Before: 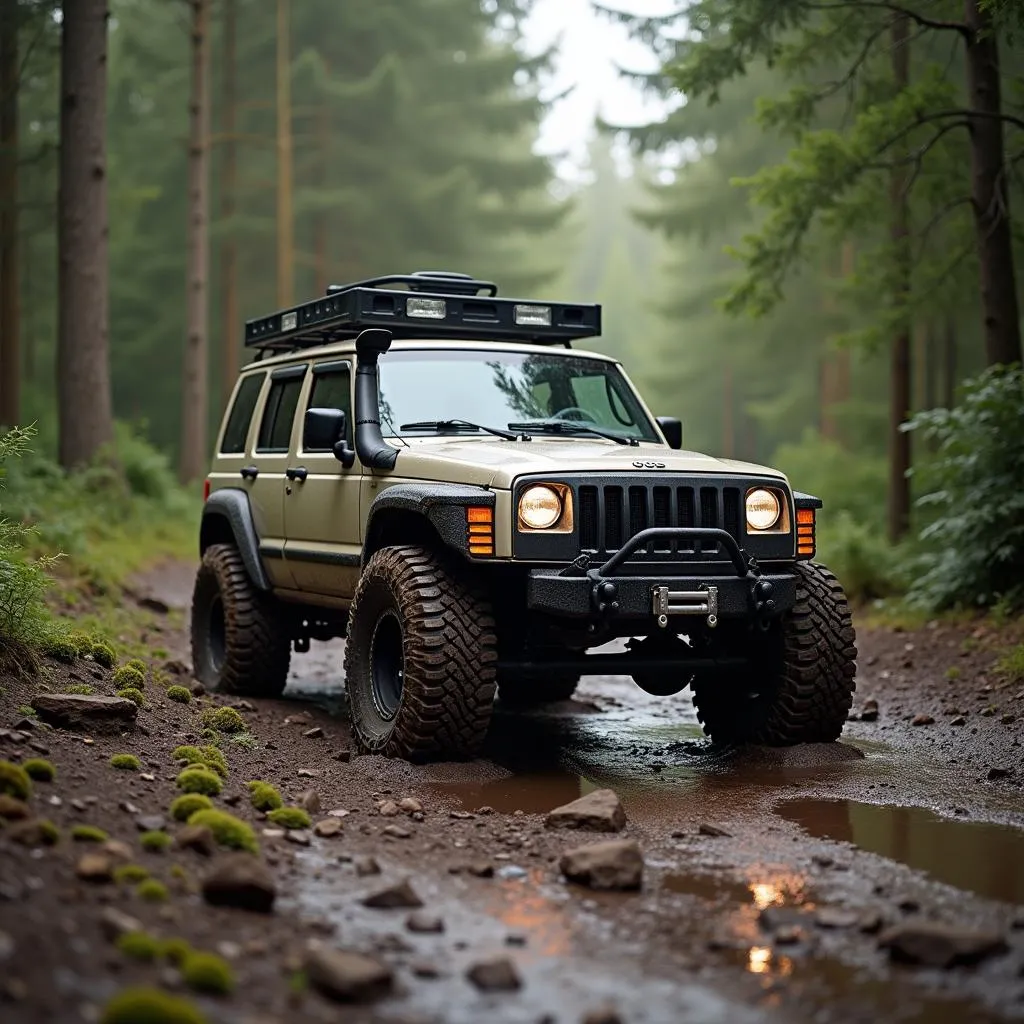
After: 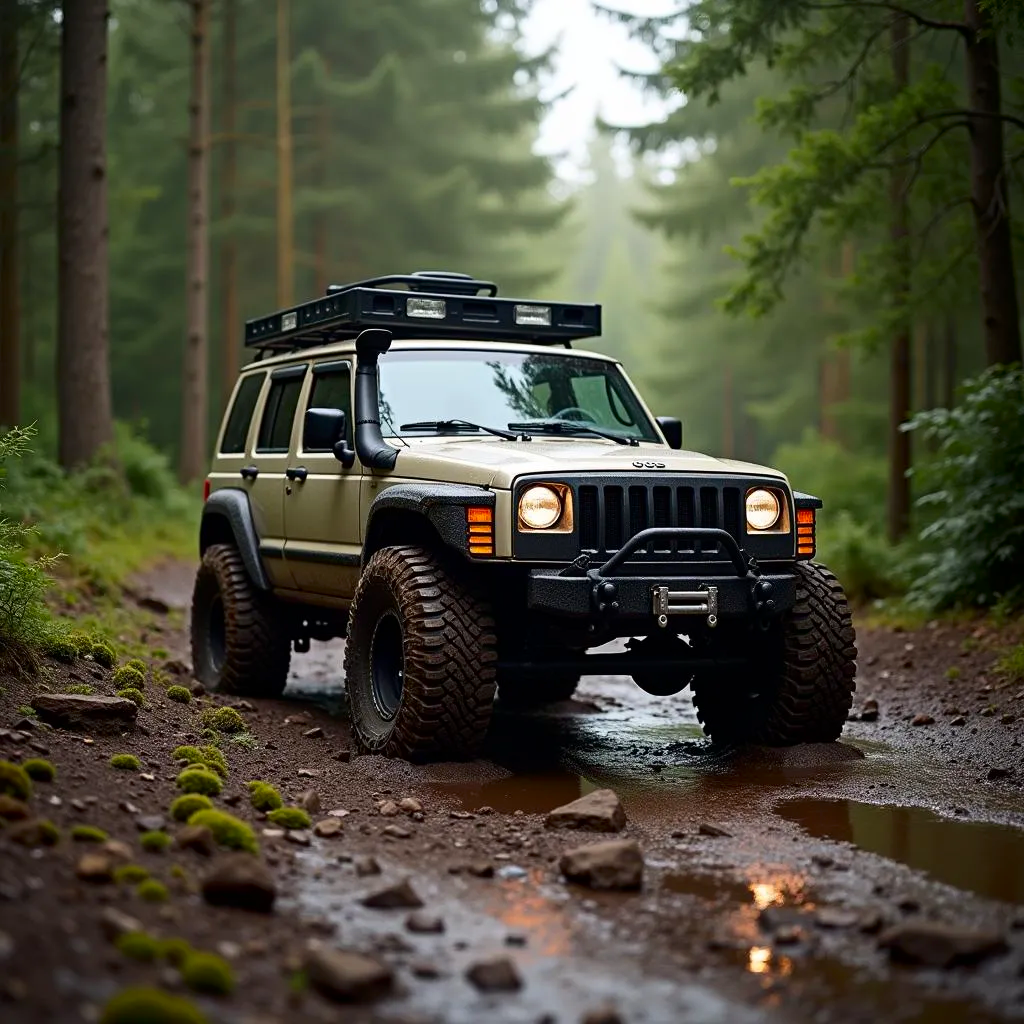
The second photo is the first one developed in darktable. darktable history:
contrast brightness saturation: contrast 0.13, brightness -0.05, saturation 0.159
